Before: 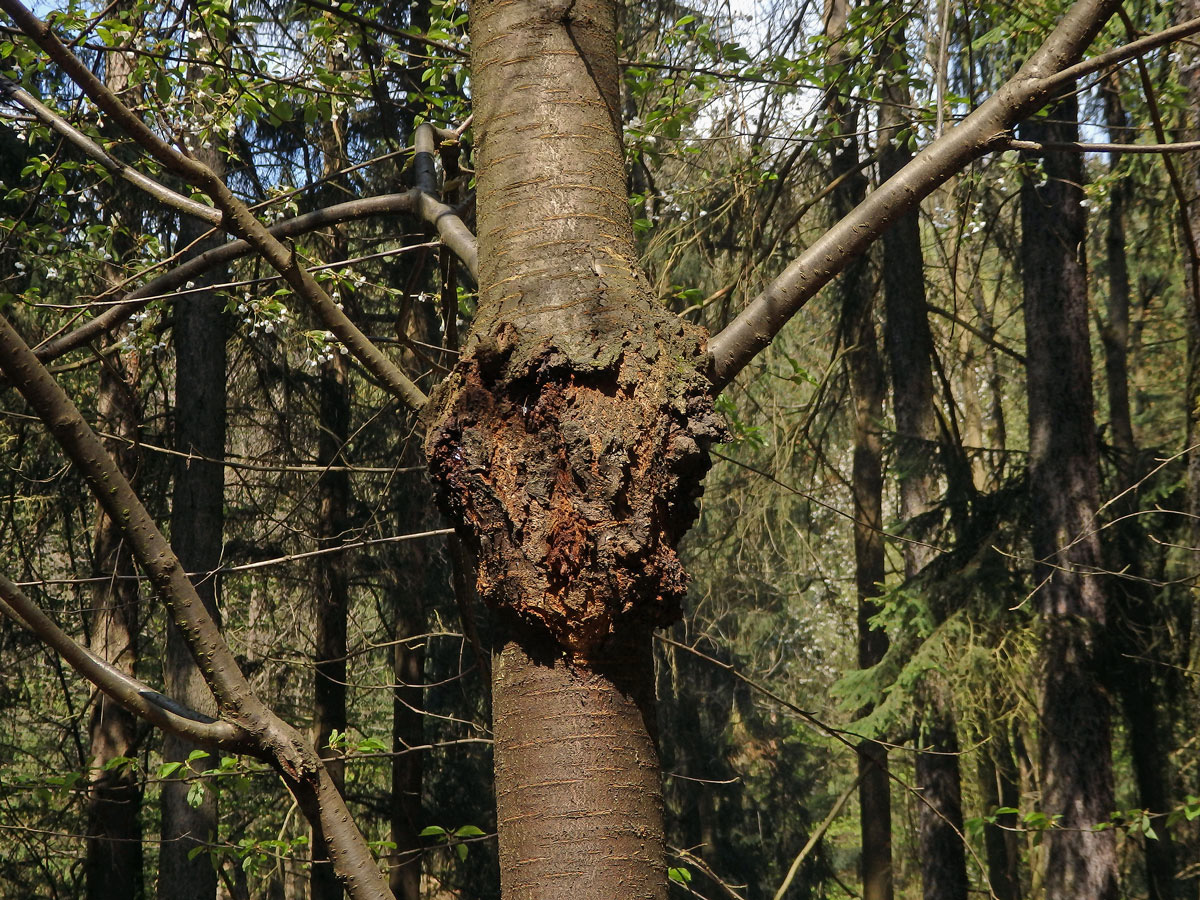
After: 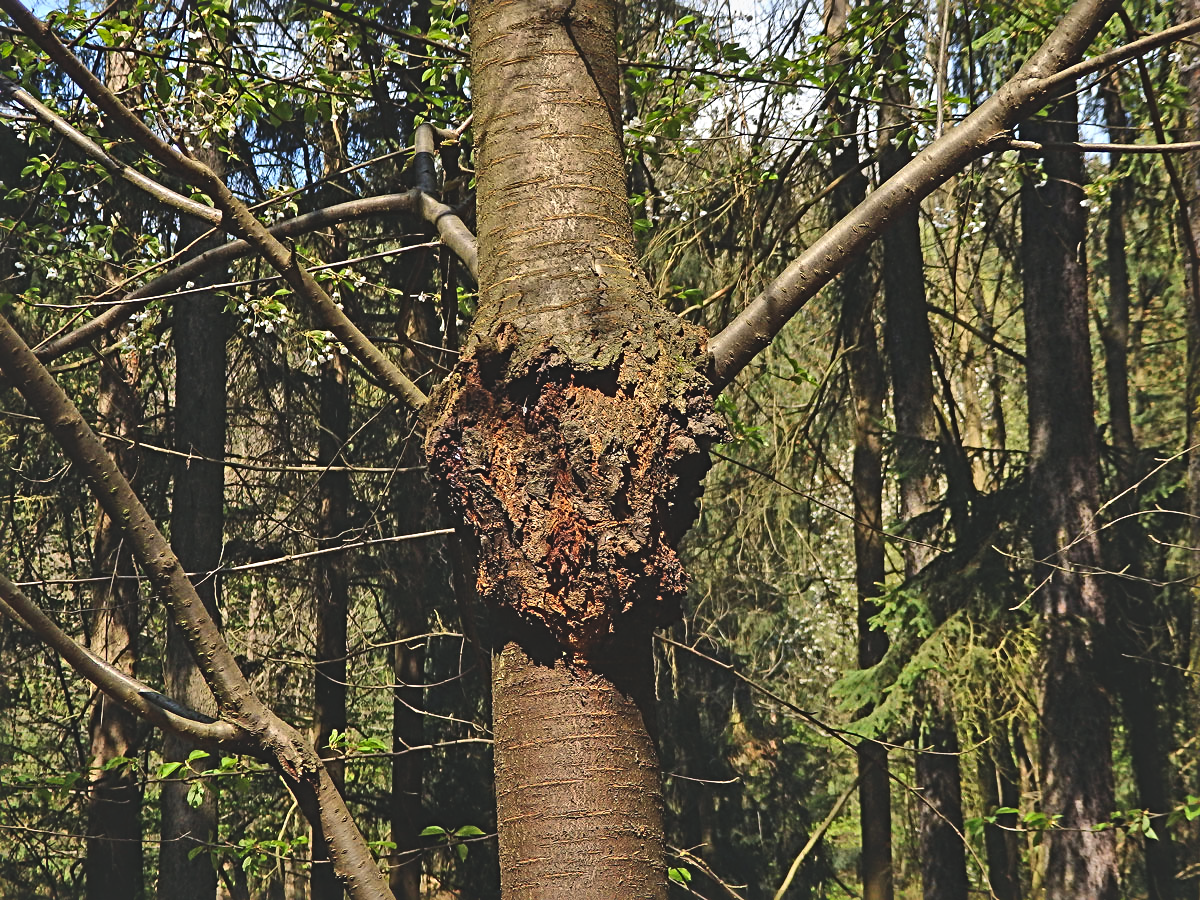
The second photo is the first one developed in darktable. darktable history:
shadows and highlights: shadows 47.76, highlights -42.39, soften with gaussian
exposure: black level correction -0.022, exposure -0.036 EV, compensate highlight preservation false
contrast brightness saturation: contrast 0.177, saturation 0.302
sharpen: radius 3.991
